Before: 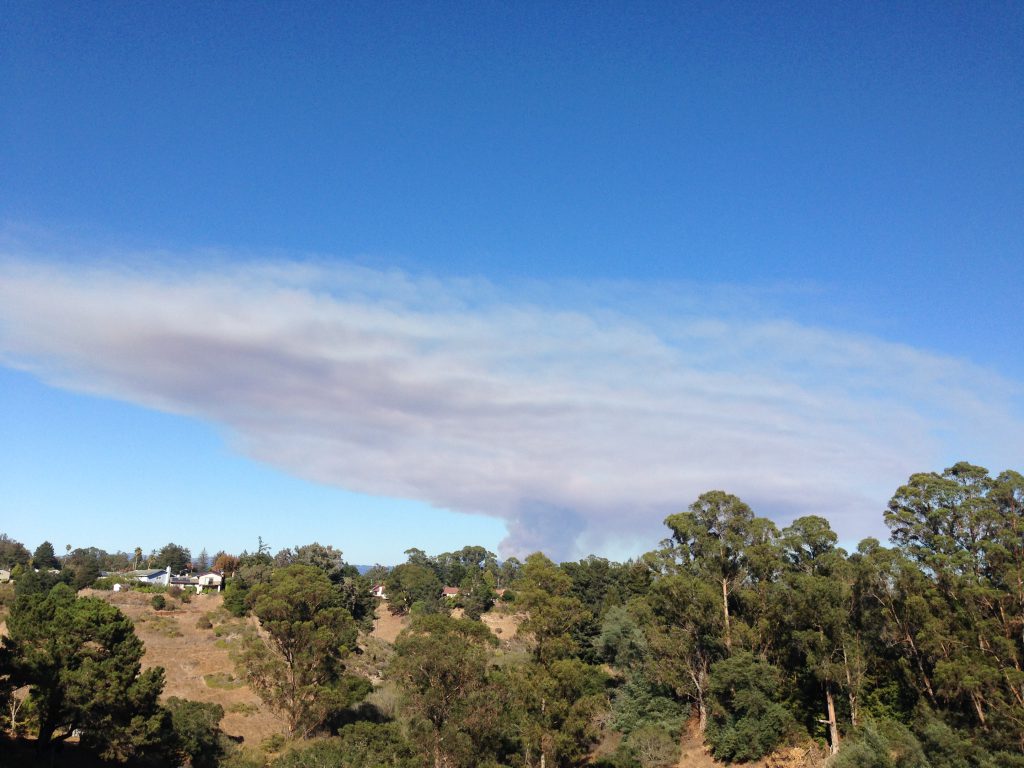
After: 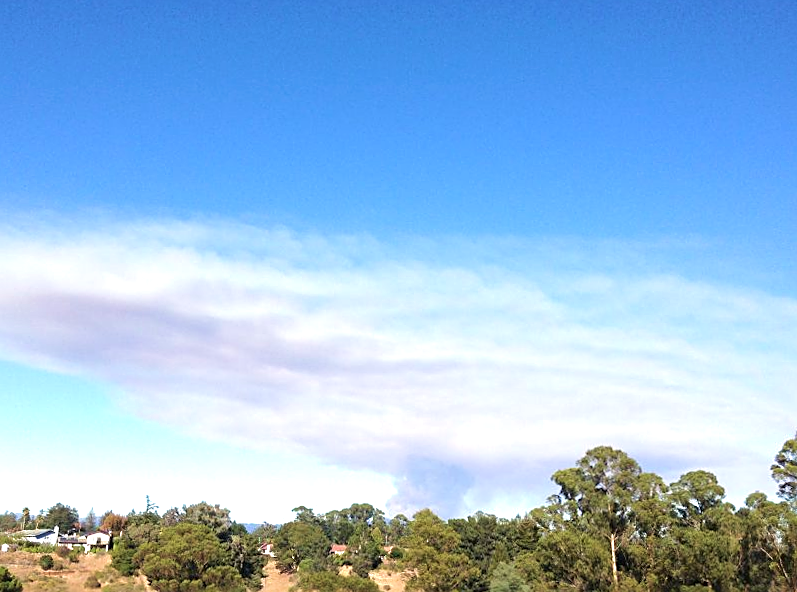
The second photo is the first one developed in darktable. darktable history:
exposure: black level correction 0, exposure 0.7 EV, compensate exposure bias true, compensate highlight preservation false
sharpen: on, module defaults
velvia: on, module defaults
crop and rotate: left 10.77%, top 5.1%, right 10.41%, bottom 16.76%
rotate and perspective: rotation -0.45°, automatic cropping original format, crop left 0.008, crop right 0.992, crop top 0.012, crop bottom 0.988
